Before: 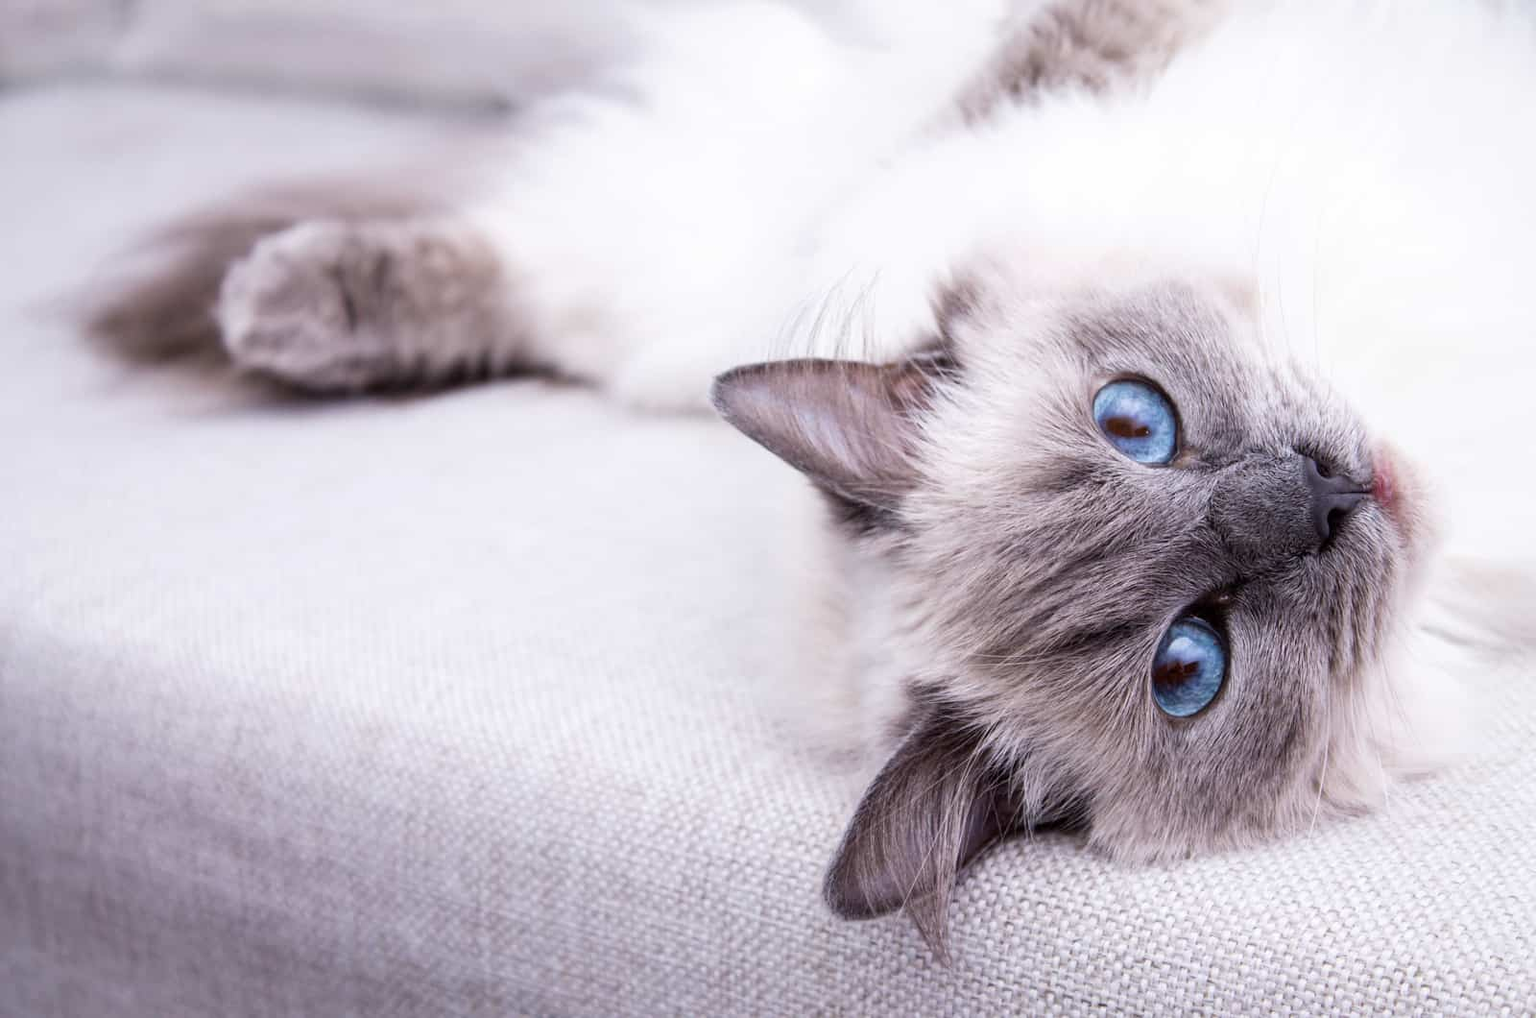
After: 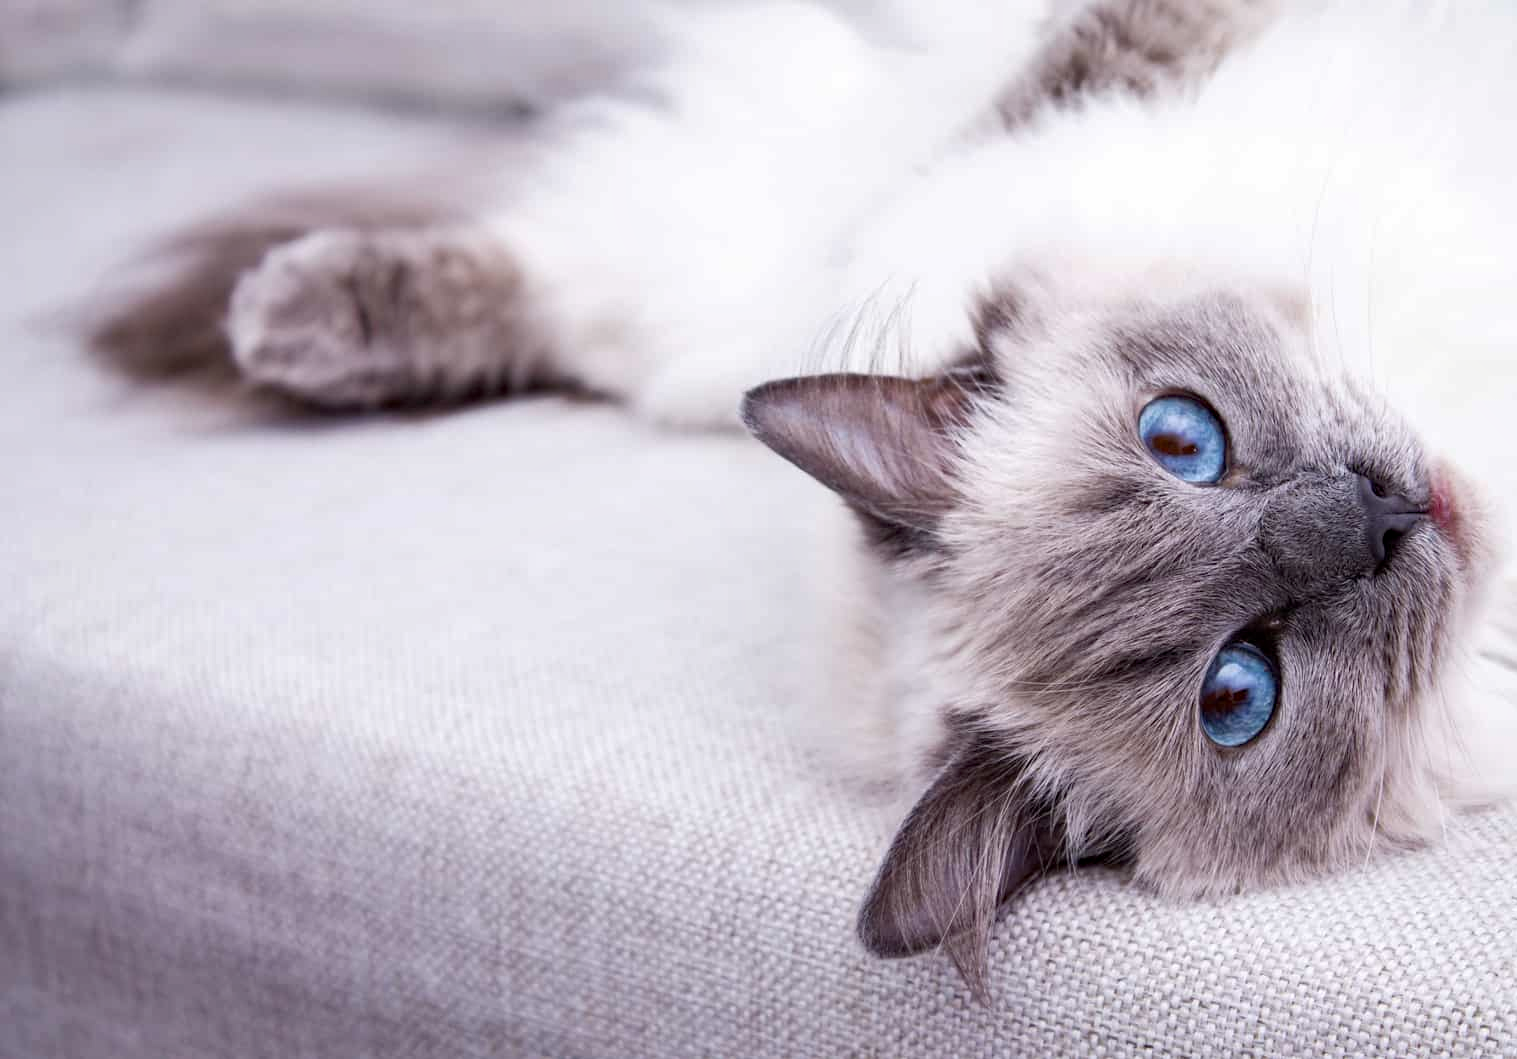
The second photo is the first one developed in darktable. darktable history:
crop and rotate: right 5.167%
shadows and highlights: shadows 20.91, highlights -35.45, soften with gaussian
haze removal: compatibility mode true, adaptive false
